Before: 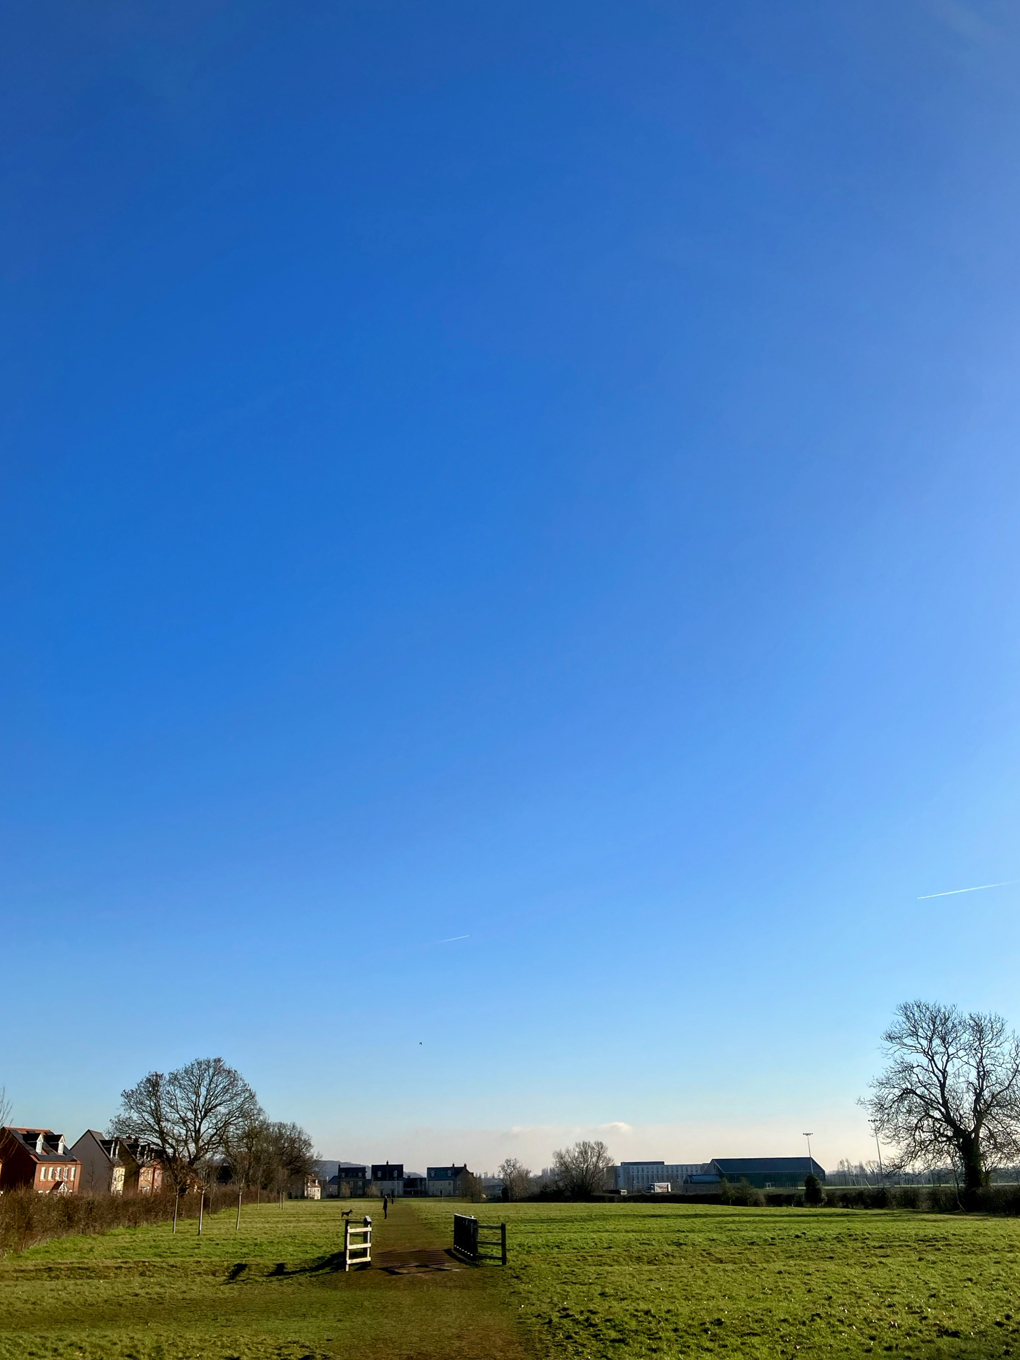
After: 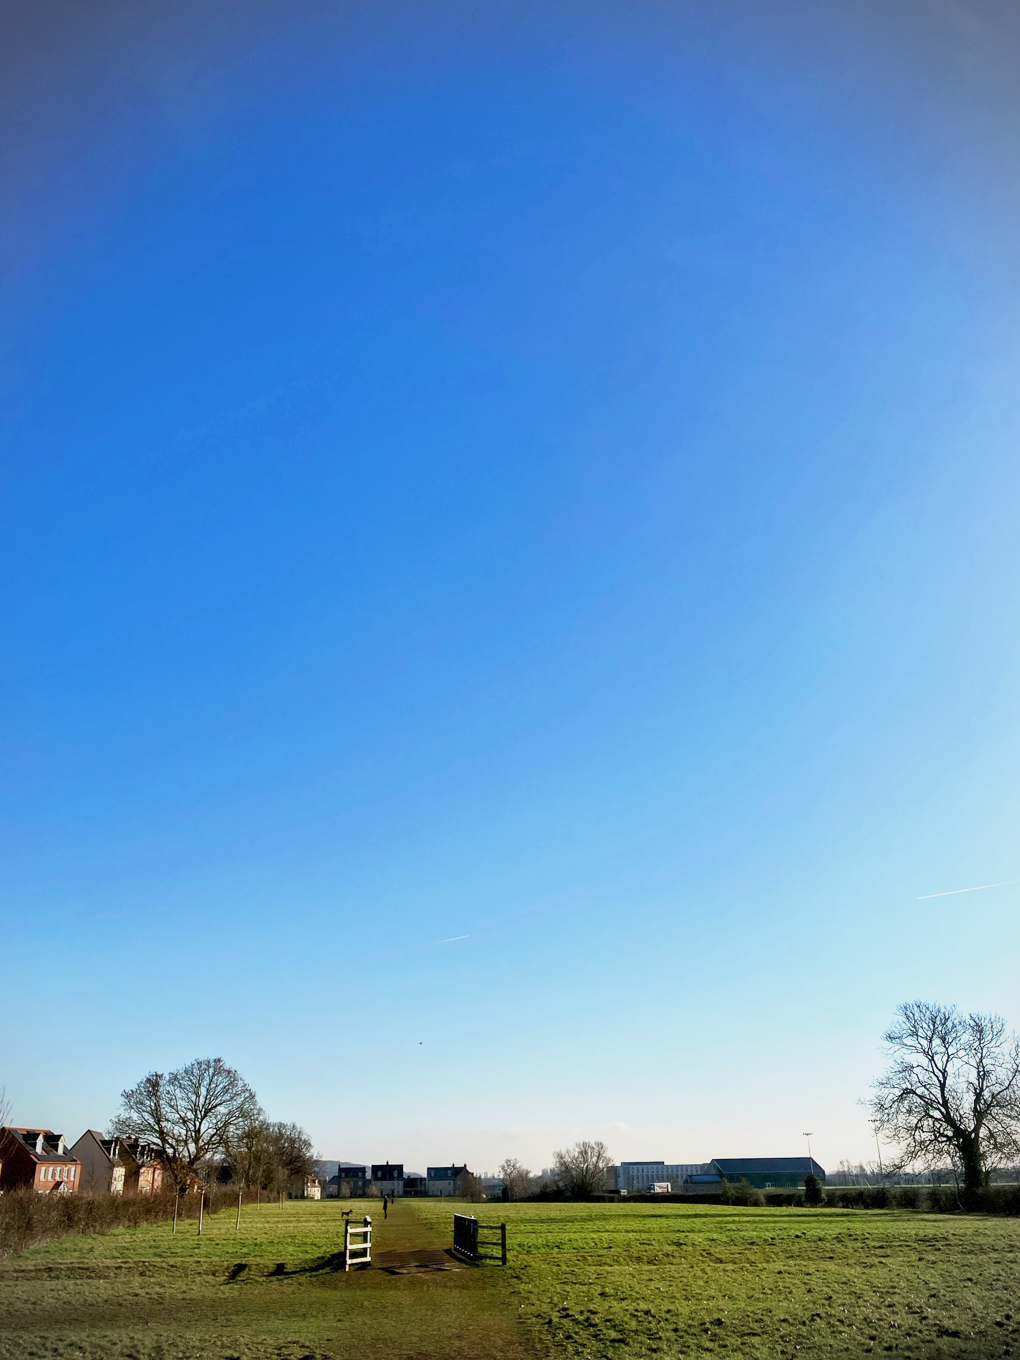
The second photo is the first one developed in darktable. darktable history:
base curve: curves: ch0 [(0, 0) (0.088, 0.125) (0.176, 0.251) (0.354, 0.501) (0.613, 0.749) (1, 0.877)], preserve colors none
vignetting: dithering 8-bit output
